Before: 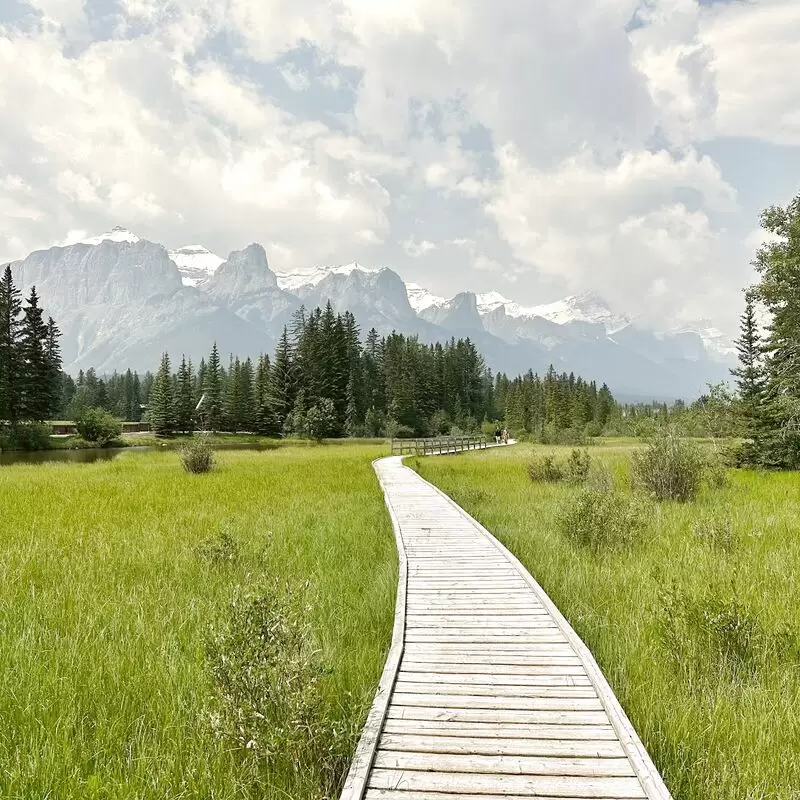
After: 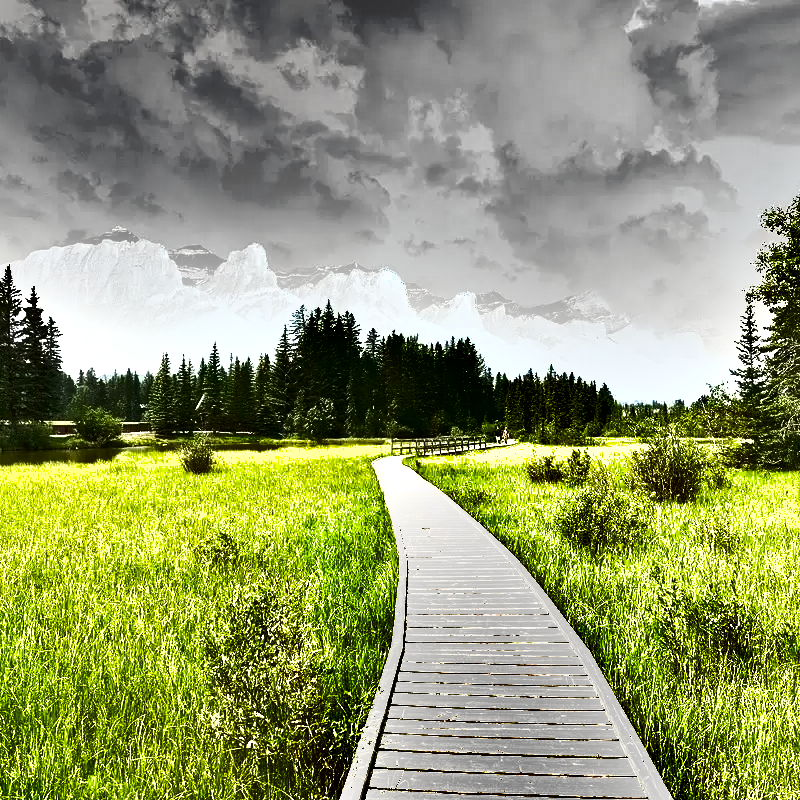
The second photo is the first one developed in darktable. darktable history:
shadows and highlights: shadows 80.73, white point adjustment -9.07, highlights -61.46, soften with gaussian
exposure: exposure 1 EV, compensate highlight preservation false
tone equalizer: -8 EV -0.75 EV, -7 EV -0.7 EV, -6 EV -0.6 EV, -5 EV -0.4 EV, -3 EV 0.4 EV, -2 EV 0.6 EV, -1 EV 0.7 EV, +0 EV 0.75 EV, edges refinement/feathering 500, mask exposure compensation -1.57 EV, preserve details no
